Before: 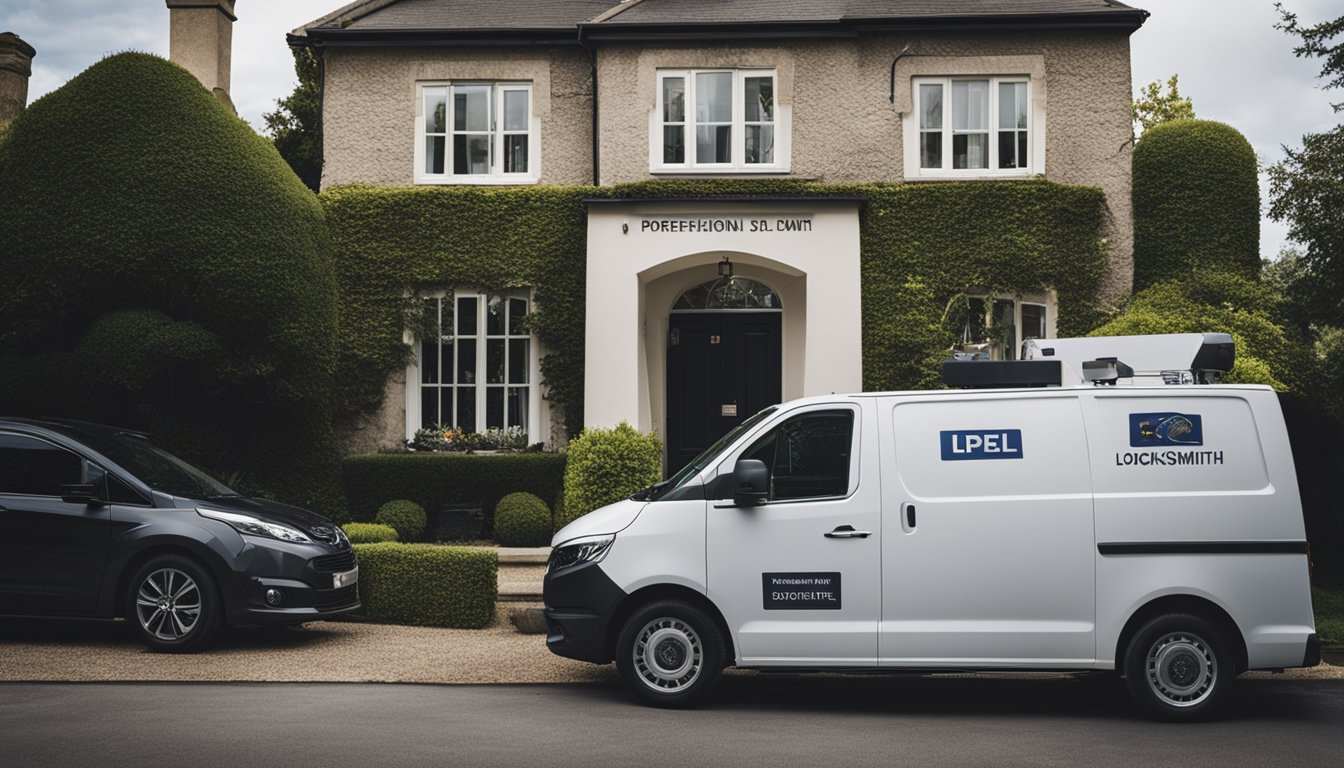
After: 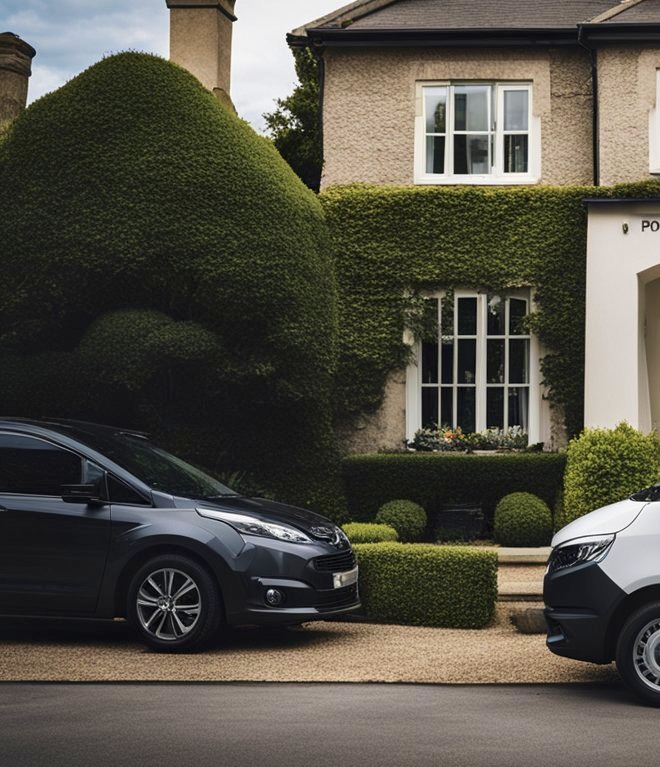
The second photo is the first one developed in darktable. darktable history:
local contrast: mode bilateral grid, contrast 20, coarseness 50, detail 159%, midtone range 0.2
crop and rotate: left 0%, top 0%, right 50.845%
velvia: strength 36.57%
